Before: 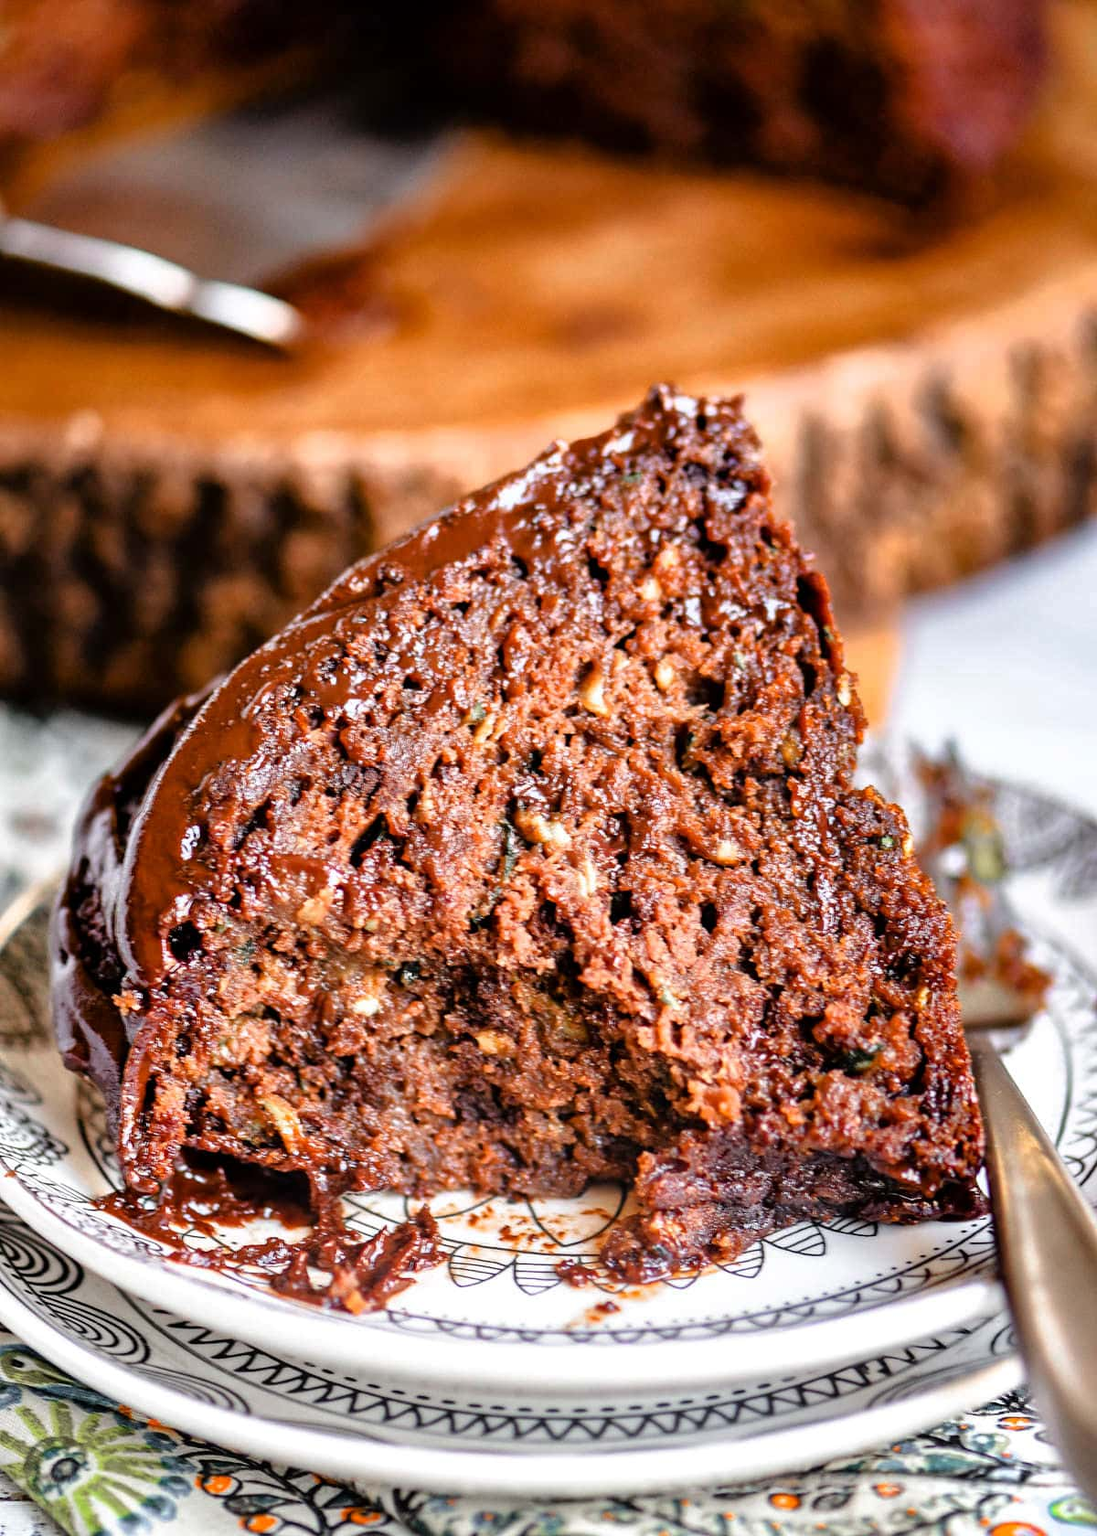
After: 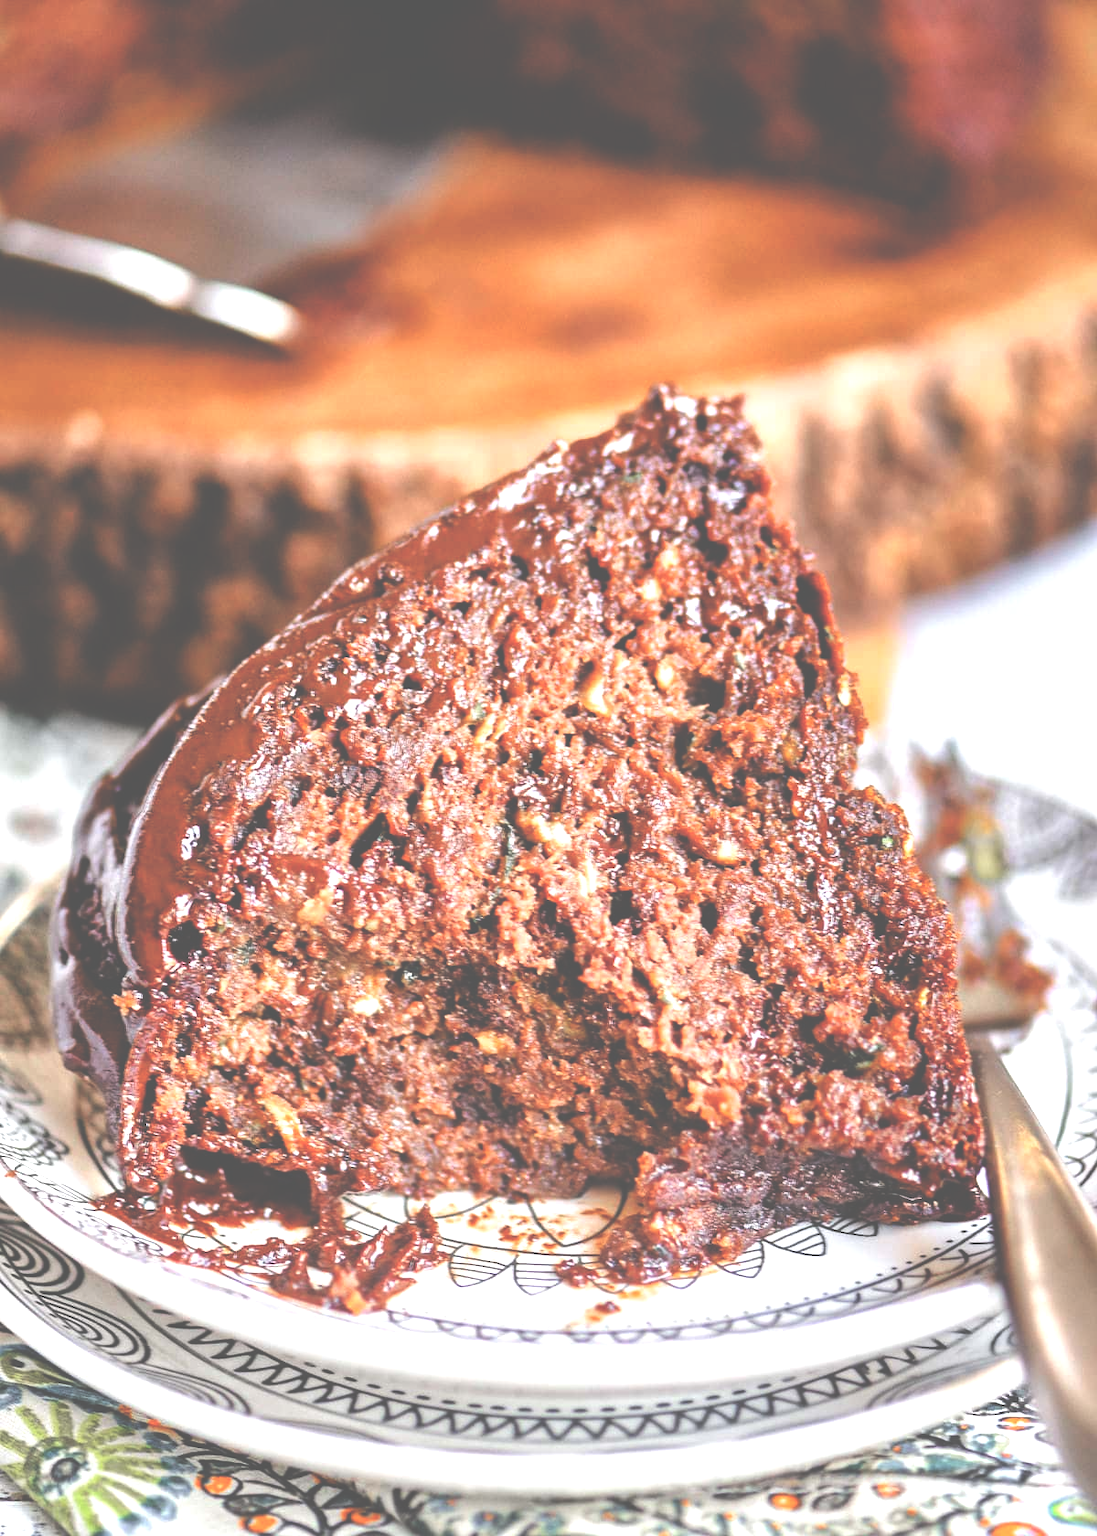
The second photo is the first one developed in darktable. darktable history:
exposure: black level correction -0.07, exposure 0.5 EV, compensate exposure bias true, compensate highlight preservation false
